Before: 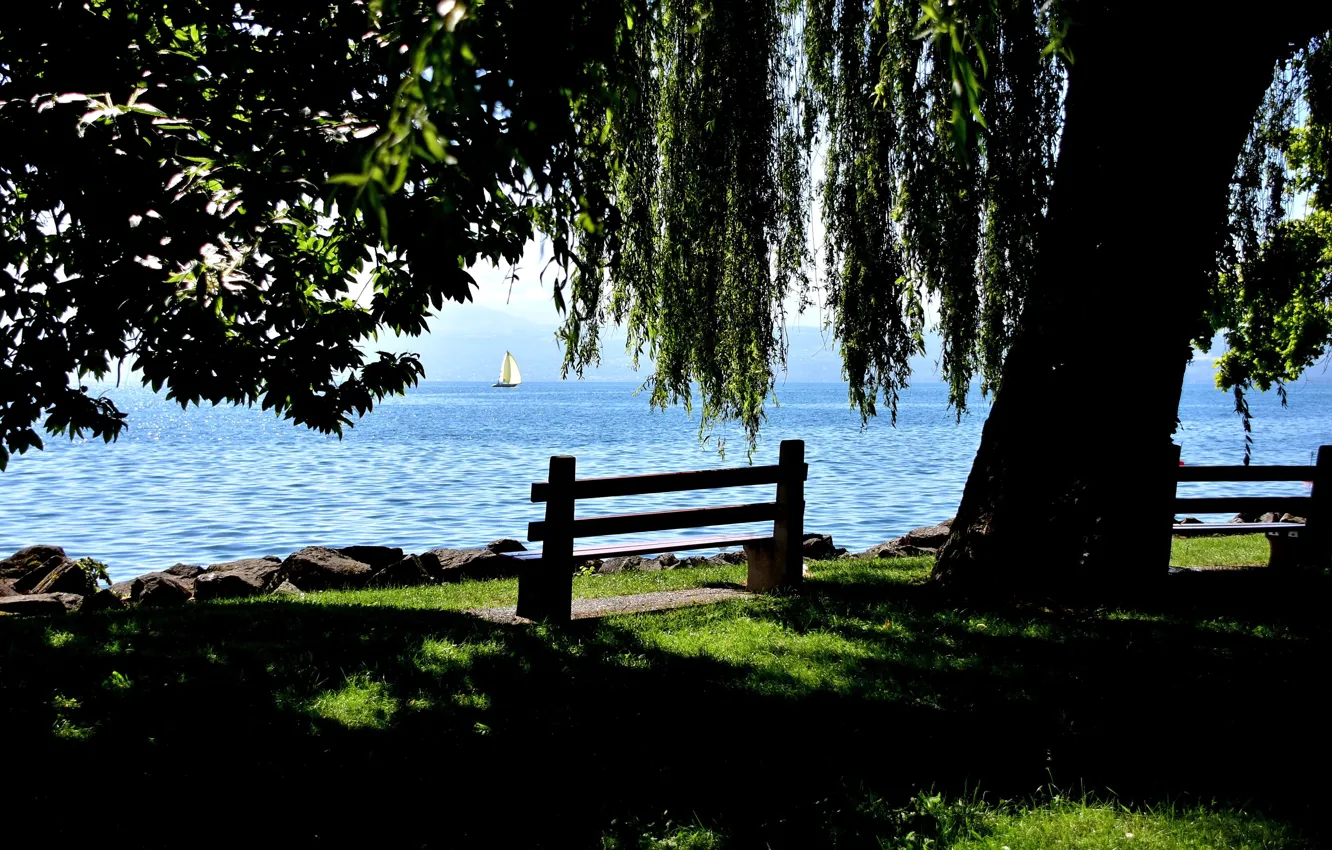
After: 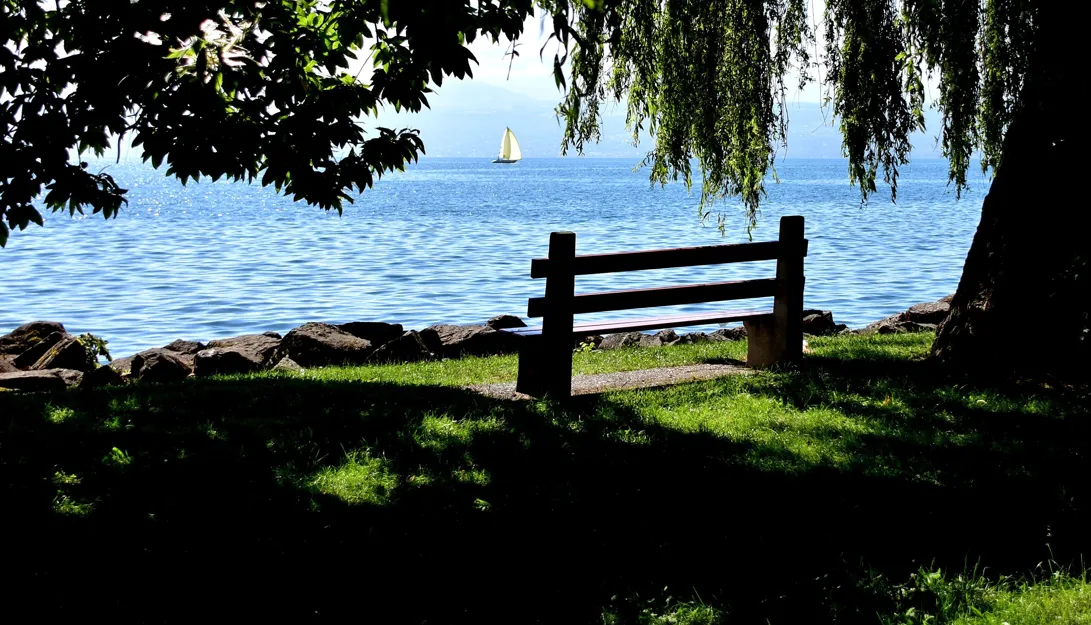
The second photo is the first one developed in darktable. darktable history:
crop: top 26.449%, right 18.044%
